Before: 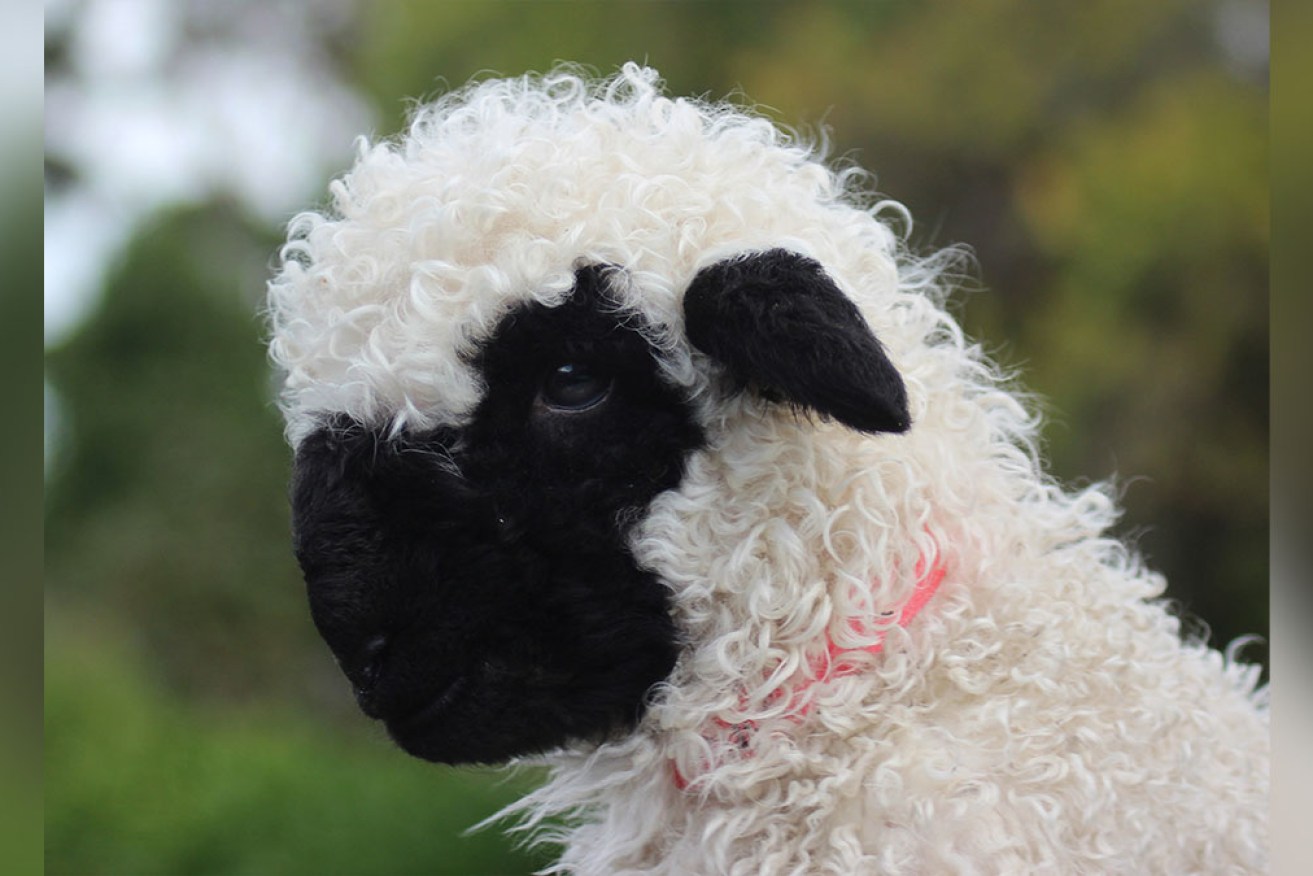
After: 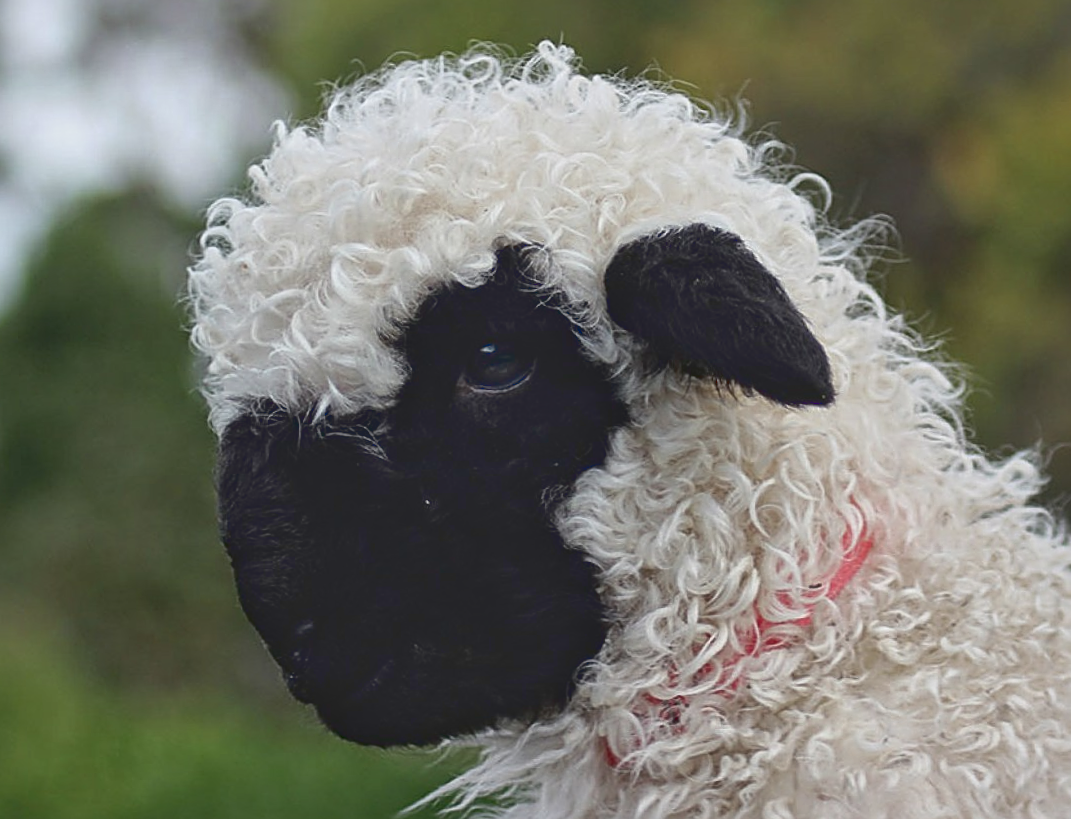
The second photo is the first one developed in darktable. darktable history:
sharpen: radius 2.56, amount 0.64
contrast brightness saturation: contrast -0.09, brightness -0.041, saturation -0.106
crop and rotate: angle 1.3°, left 4.359%, top 0.951%, right 11.26%, bottom 2.378%
tone curve: curves: ch0 [(0, 0.129) (0.187, 0.207) (0.729, 0.789) (1, 1)], color space Lab, linked channels, preserve colors none
exposure: black level correction 0.001, compensate highlight preservation false
tone equalizer: -8 EV 0.214 EV, -7 EV 0.423 EV, -6 EV 0.434 EV, -5 EV 0.221 EV, -3 EV -0.282 EV, -2 EV -0.402 EV, -1 EV -0.404 EV, +0 EV -0.238 EV, edges refinement/feathering 500, mask exposure compensation -1.25 EV, preserve details no
local contrast: mode bilateral grid, contrast 21, coarseness 20, detail 150%, midtone range 0.2
